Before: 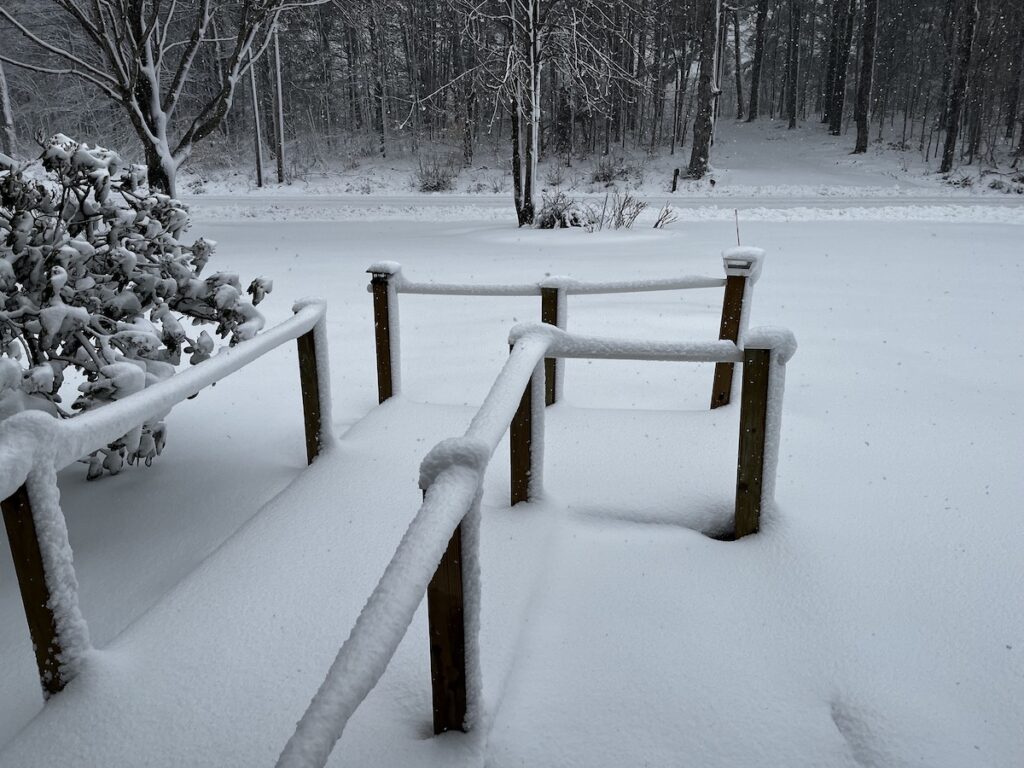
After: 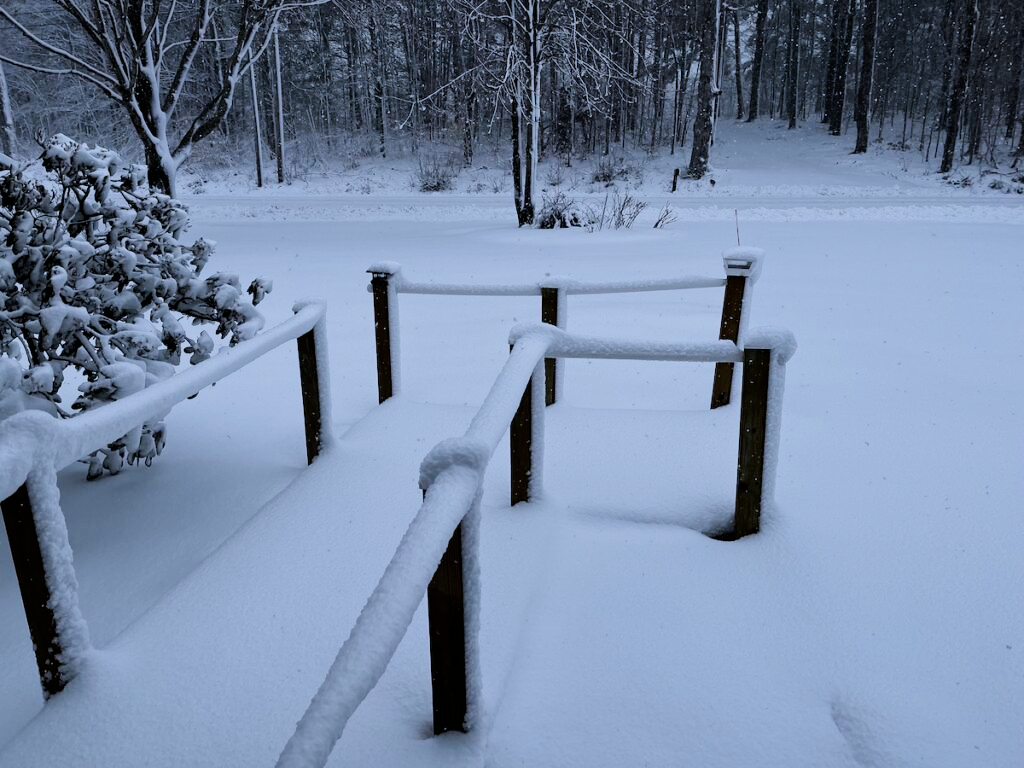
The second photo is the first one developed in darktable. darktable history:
contrast brightness saturation: contrast 0.1, brightness 0.03, saturation 0.09
filmic rgb: black relative exposure -7.32 EV, white relative exposure 5.09 EV, hardness 3.2
white balance: red 0.948, green 1.02, blue 1.176
